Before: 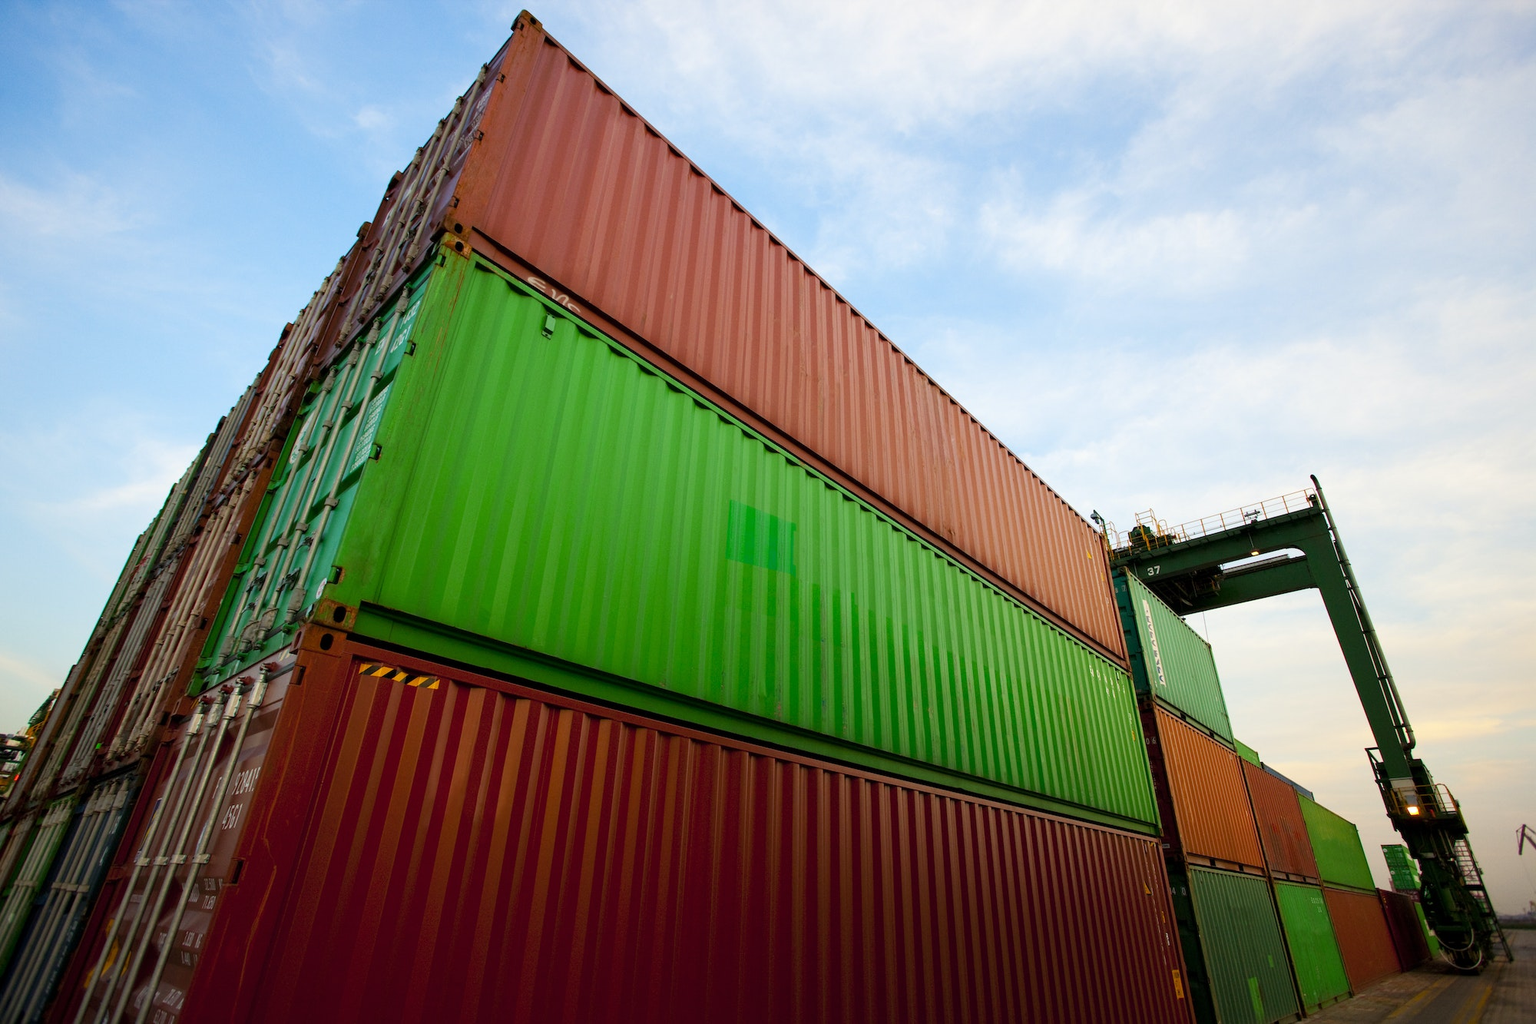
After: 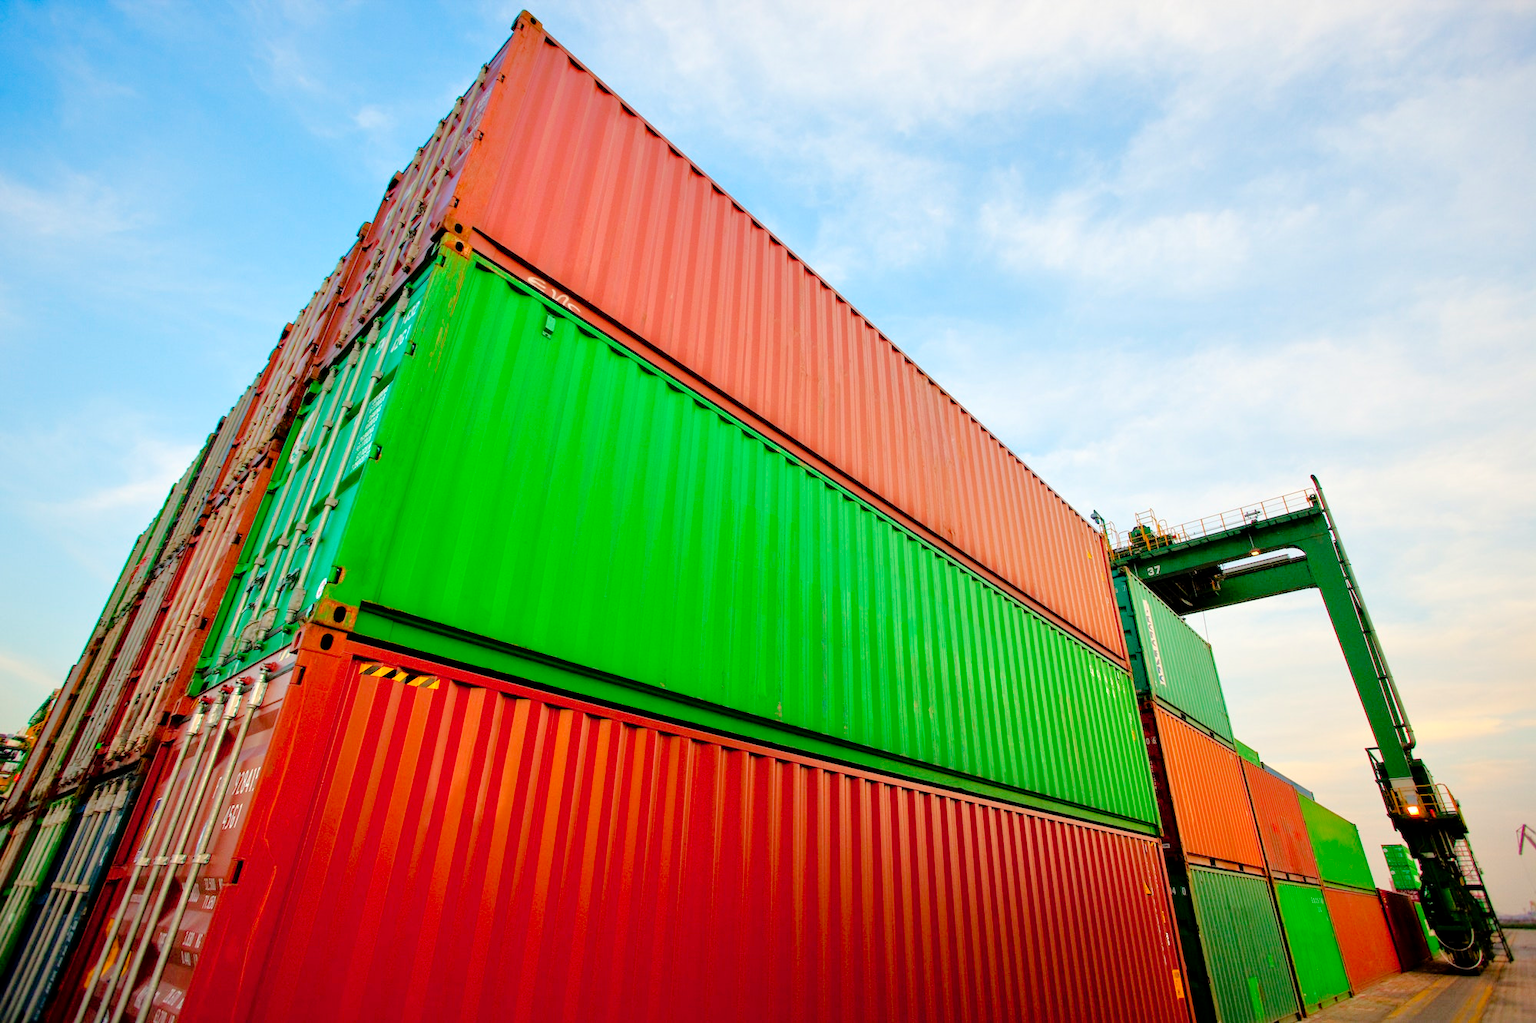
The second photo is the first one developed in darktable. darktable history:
tone curve: curves: ch0 [(0, 0) (0.004, 0.008) (0.077, 0.156) (0.169, 0.29) (0.774, 0.774) (1, 1)], color space Lab, linked channels, preserve colors none
tone equalizer: -7 EV 0.15 EV, -6 EV 0.6 EV, -5 EV 1.15 EV, -4 EV 1.33 EV, -3 EV 1.15 EV, -2 EV 0.6 EV, -1 EV 0.15 EV, mask exposure compensation -0.5 EV
contrast brightness saturation: contrast 0.08, saturation 0.02
